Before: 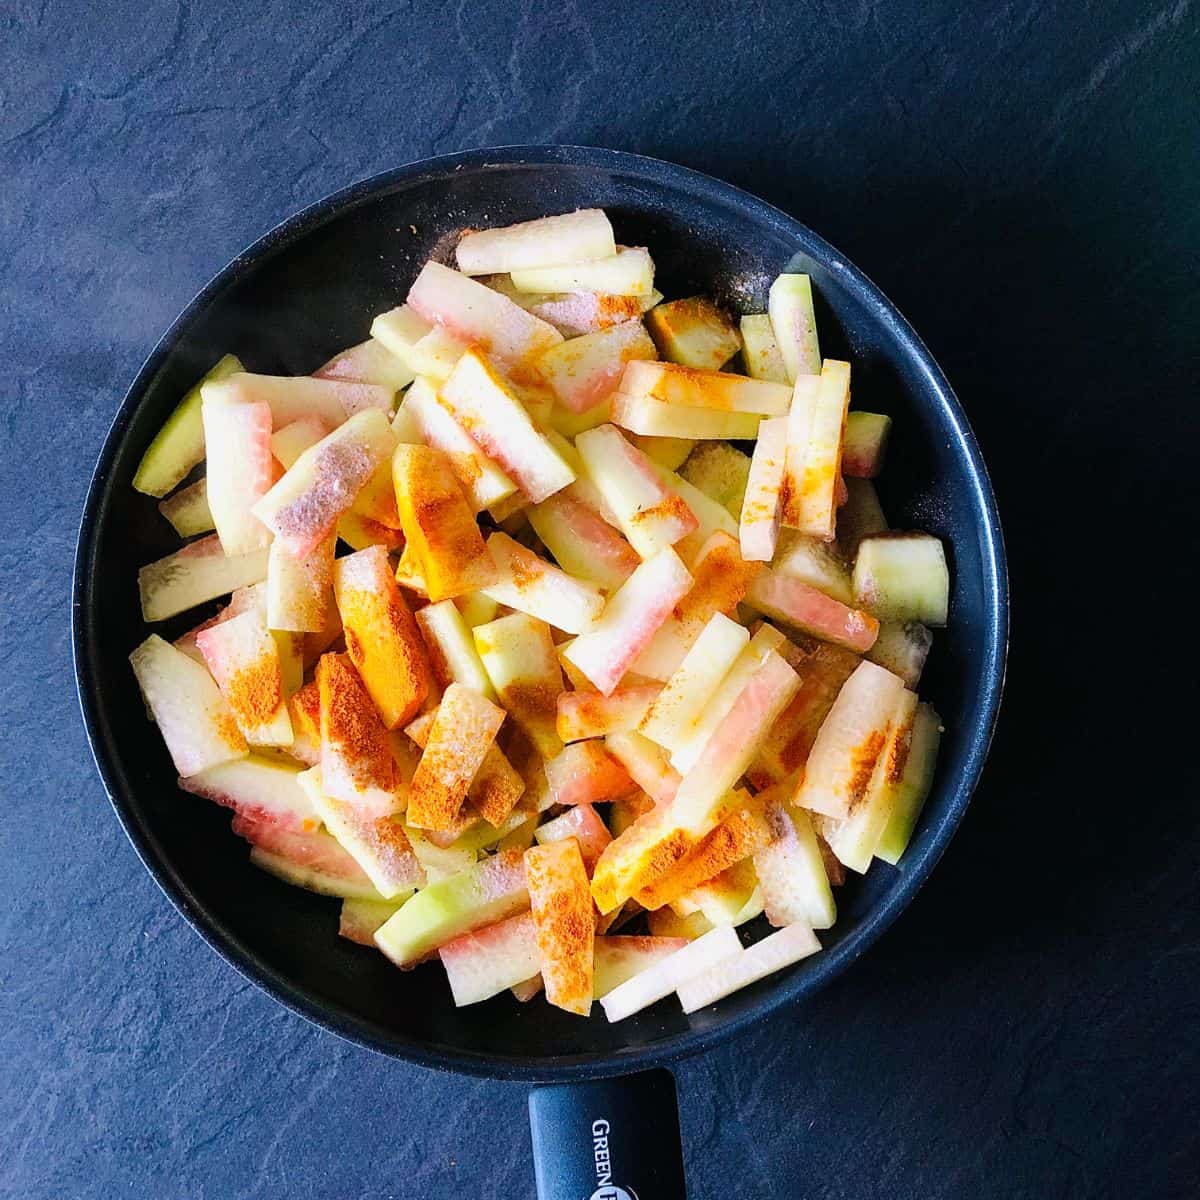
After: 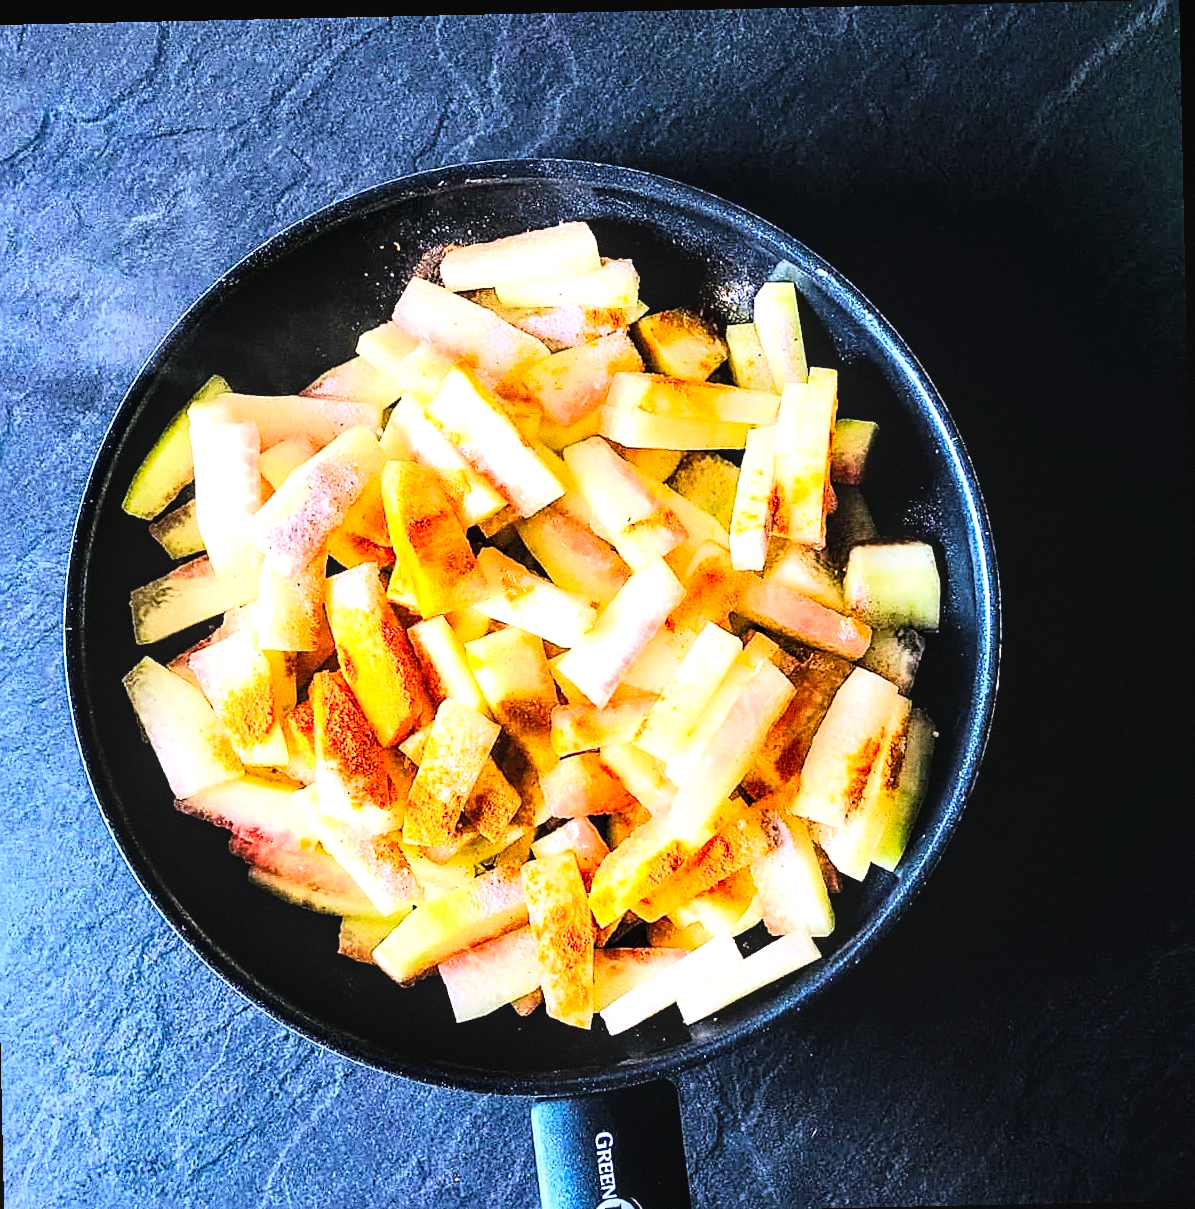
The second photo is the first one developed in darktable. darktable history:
tone curve: curves: ch0 [(0.016, 0.011) (0.084, 0.026) (0.469, 0.508) (0.721, 0.862) (1, 1)], color space Lab, linked channels, preserve colors none
local contrast: on, module defaults
exposure: black level correction 0, exposure 0.7 EV, compensate exposure bias true, compensate highlight preservation false
tone equalizer: -8 EV -0.417 EV, -7 EV -0.389 EV, -6 EV -0.333 EV, -5 EV -0.222 EV, -3 EV 0.222 EV, -2 EV 0.333 EV, -1 EV 0.389 EV, +0 EV 0.417 EV, edges refinement/feathering 500, mask exposure compensation -1.57 EV, preserve details no
rotate and perspective: rotation -1.24°, automatic cropping off
crop and rotate: left 1.774%, right 0.633%, bottom 1.28%
grain: coarseness 0.09 ISO, strength 40%
sharpen: on, module defaults
